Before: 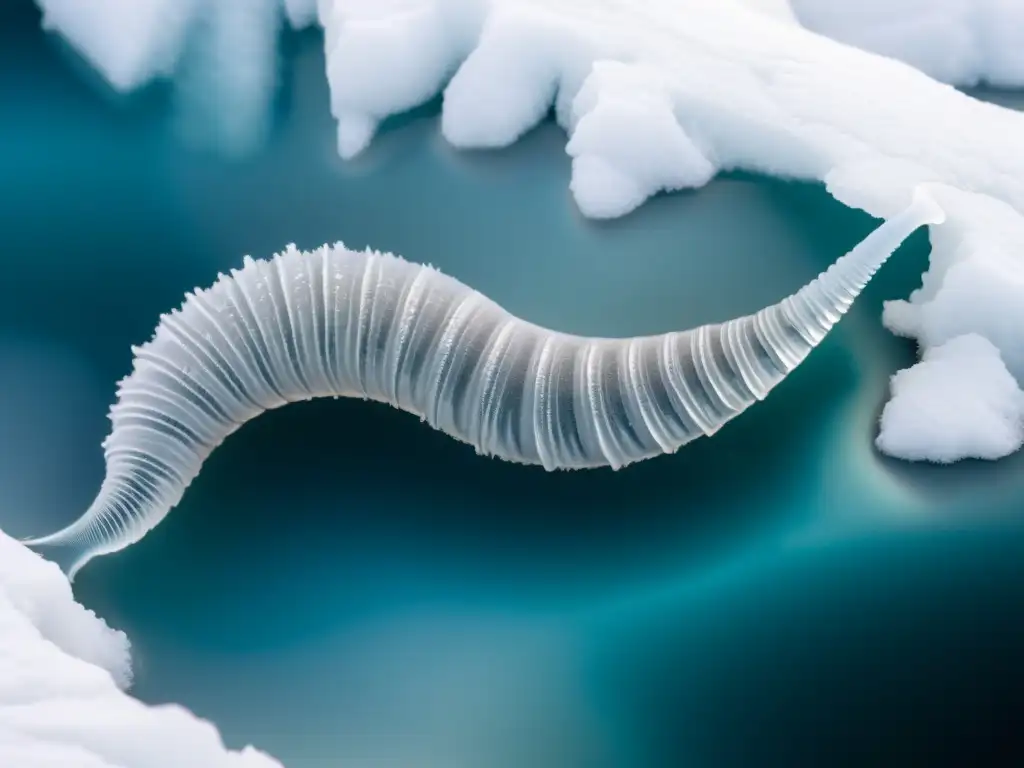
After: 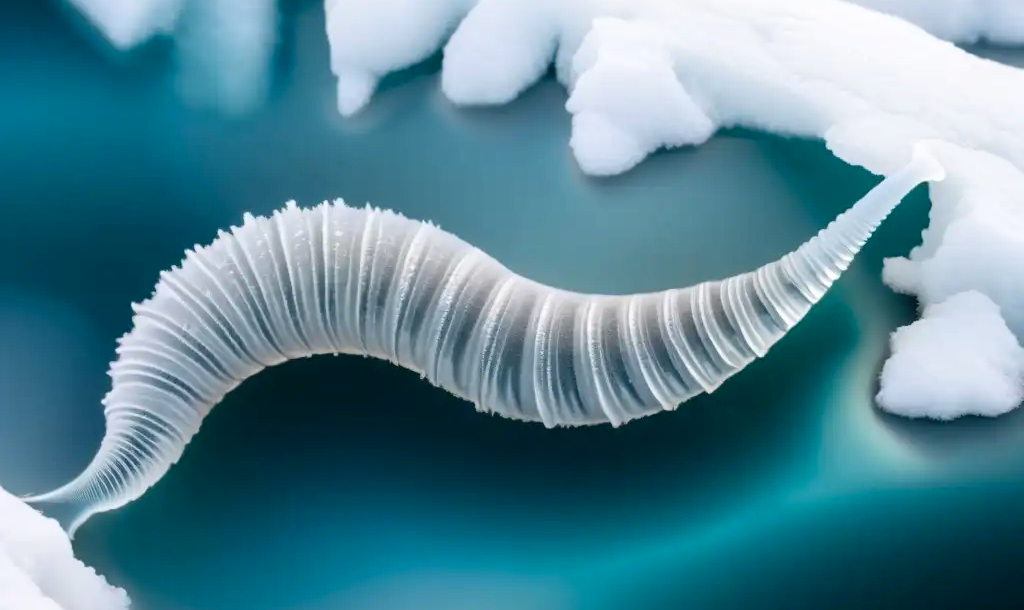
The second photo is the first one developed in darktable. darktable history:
contrast brightness saturation: contrast 0.104, brightness 0.037, saturation 0.091
crop and rotate: top 5.669%, bottom 14.831%
local contrast: mode bilateral grid, contrast 20, coarseness 50, detail 119%, midtone range 0.2
